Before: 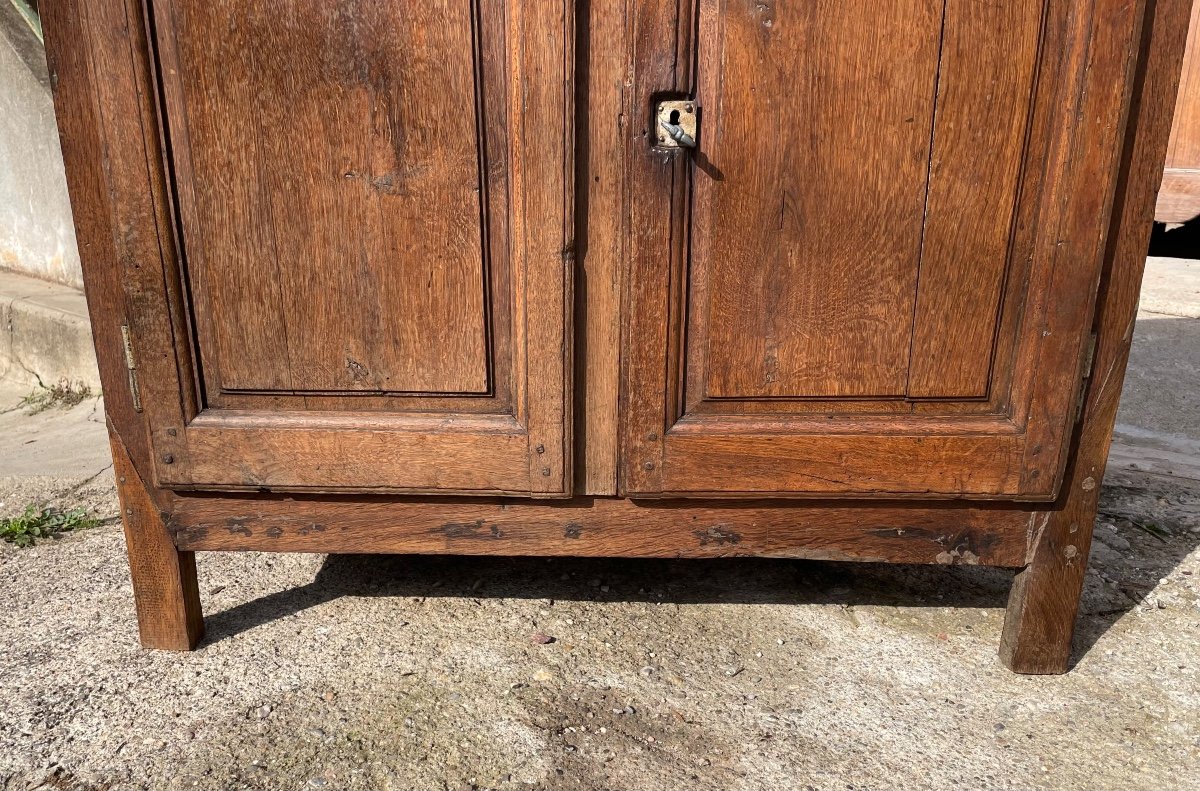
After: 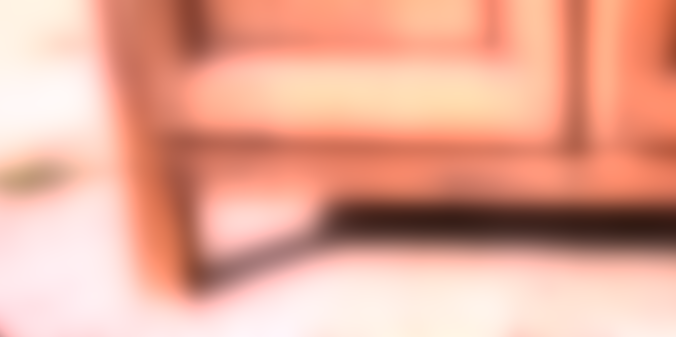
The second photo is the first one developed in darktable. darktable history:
lowpass: radius 16, unbound 0
exposure: black level correction 0, exposure 1.388 EV, compensate exposure bias true, compensate highlight preservation false
white balance: red 1.188, blue 1.11
crop: top 44.483%, right 43.593%, bottom 12.892%
local contrast: highlights 60%, shadows 60%, detail 160%
